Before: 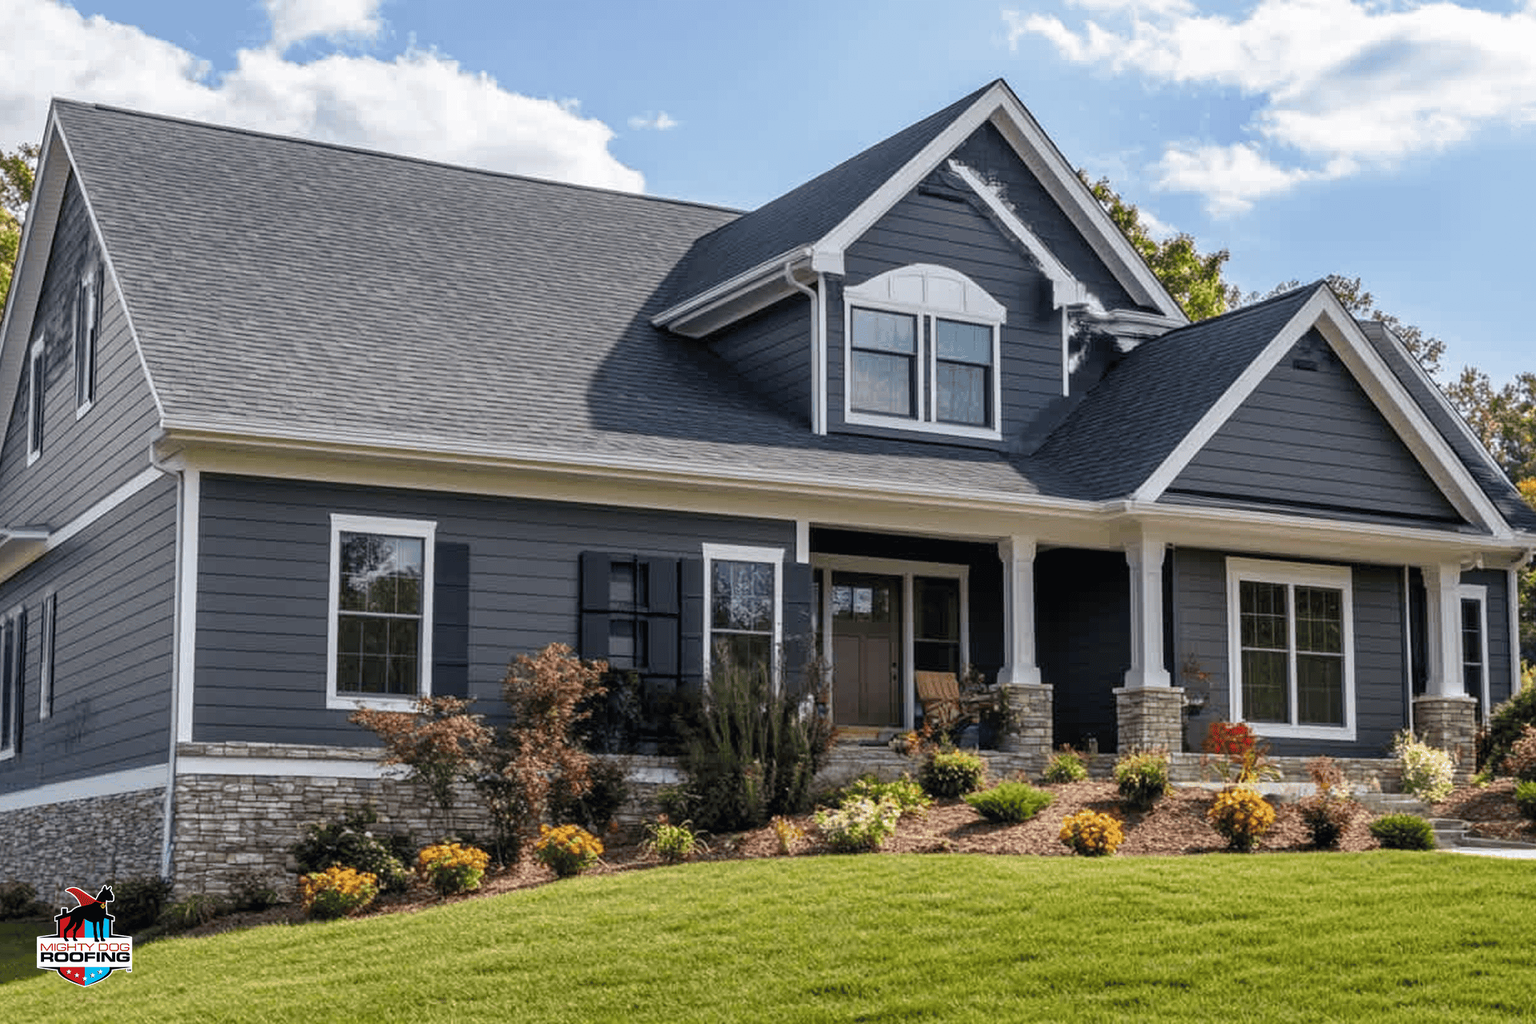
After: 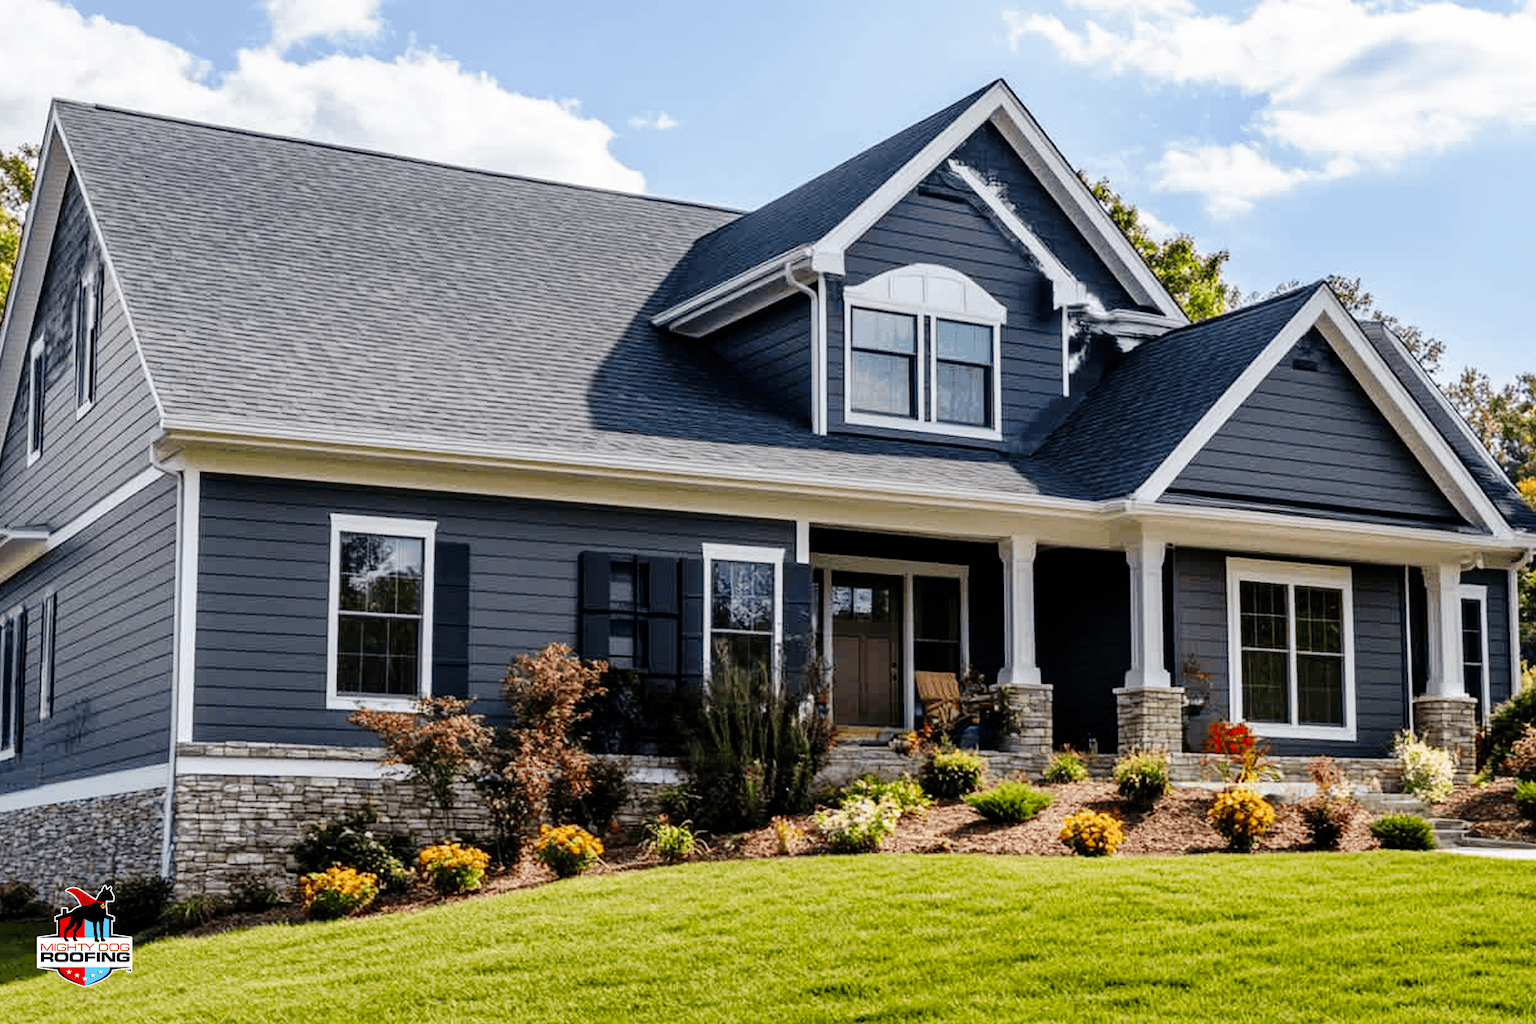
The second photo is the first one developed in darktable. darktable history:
tone equalizer: edges refinement/feathering 500, mask exposure compensation -1.57 EV, preserve details no
tone curve: curves: ch0 [(0, 0) (0.003, 0) (0.011, 0.001) (0.025, 0.003) (0.044, 0.005) (0.069, 0.013) (0.1, 0.024) (0.136, 0.04) (0.177, 0.087) (0.224, 0.148) (0.277, 0.238) (0.335, 0.335) (0.399, 0.43) (0.468, 0.524) (0.543, 0.621) (0.623, 0.712) (0.709, 0.788) (0.801, 0.867) (0.898, 0.947) (1, 1)], preserve colors none
